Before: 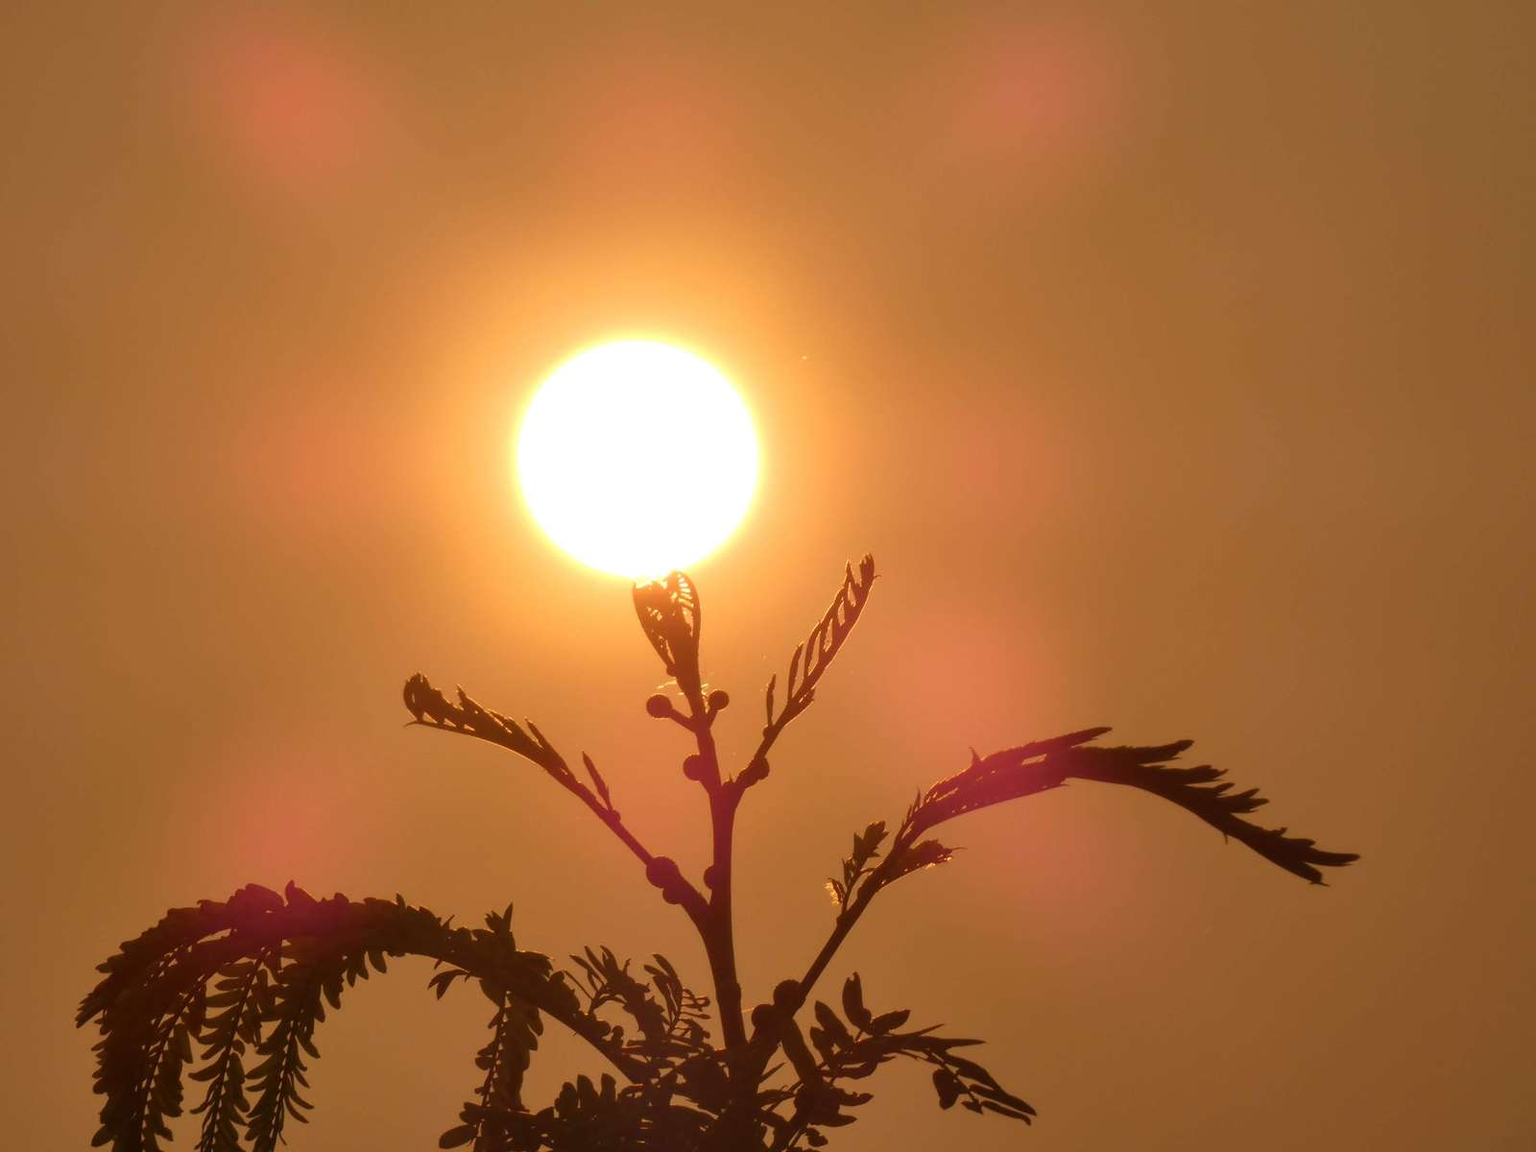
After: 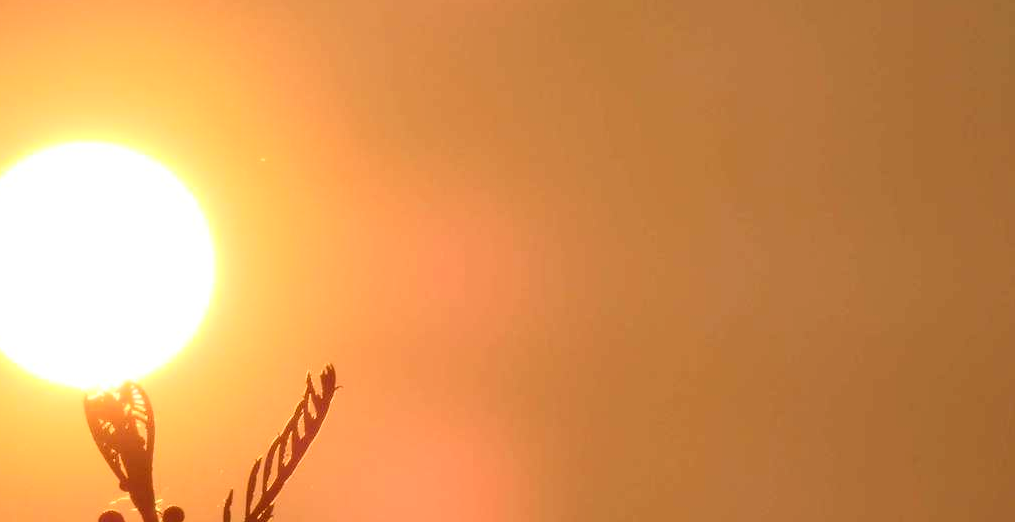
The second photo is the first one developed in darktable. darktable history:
crop: left 35.995%, top 17.806%, right 0.358%, bottom 38.677%
tone curve: curves: ch0 [(0, 0) (0.003, 0.014) (0.011, 0.019) (0.025, 0.028) (0.044, 0.044) (0.069, 0.069) (0.1, 0.1) (0.136, 0.131) (0.177, 0.168) (0.224, 0.206) (0.277, 0.255) (0.335, 0.309) (0.399, 0.374) (0.468, 0.452) (0.543, 0.535) (0.623, 0.623) (0.709, 0.72) (0.801, 0.815) (0.898, 0.898) (1, 1)], color space Lab, independent channels, preserve colors none
contrast brightness saturation: contrast 0.198, brightness 0.146, saturation 0.146
